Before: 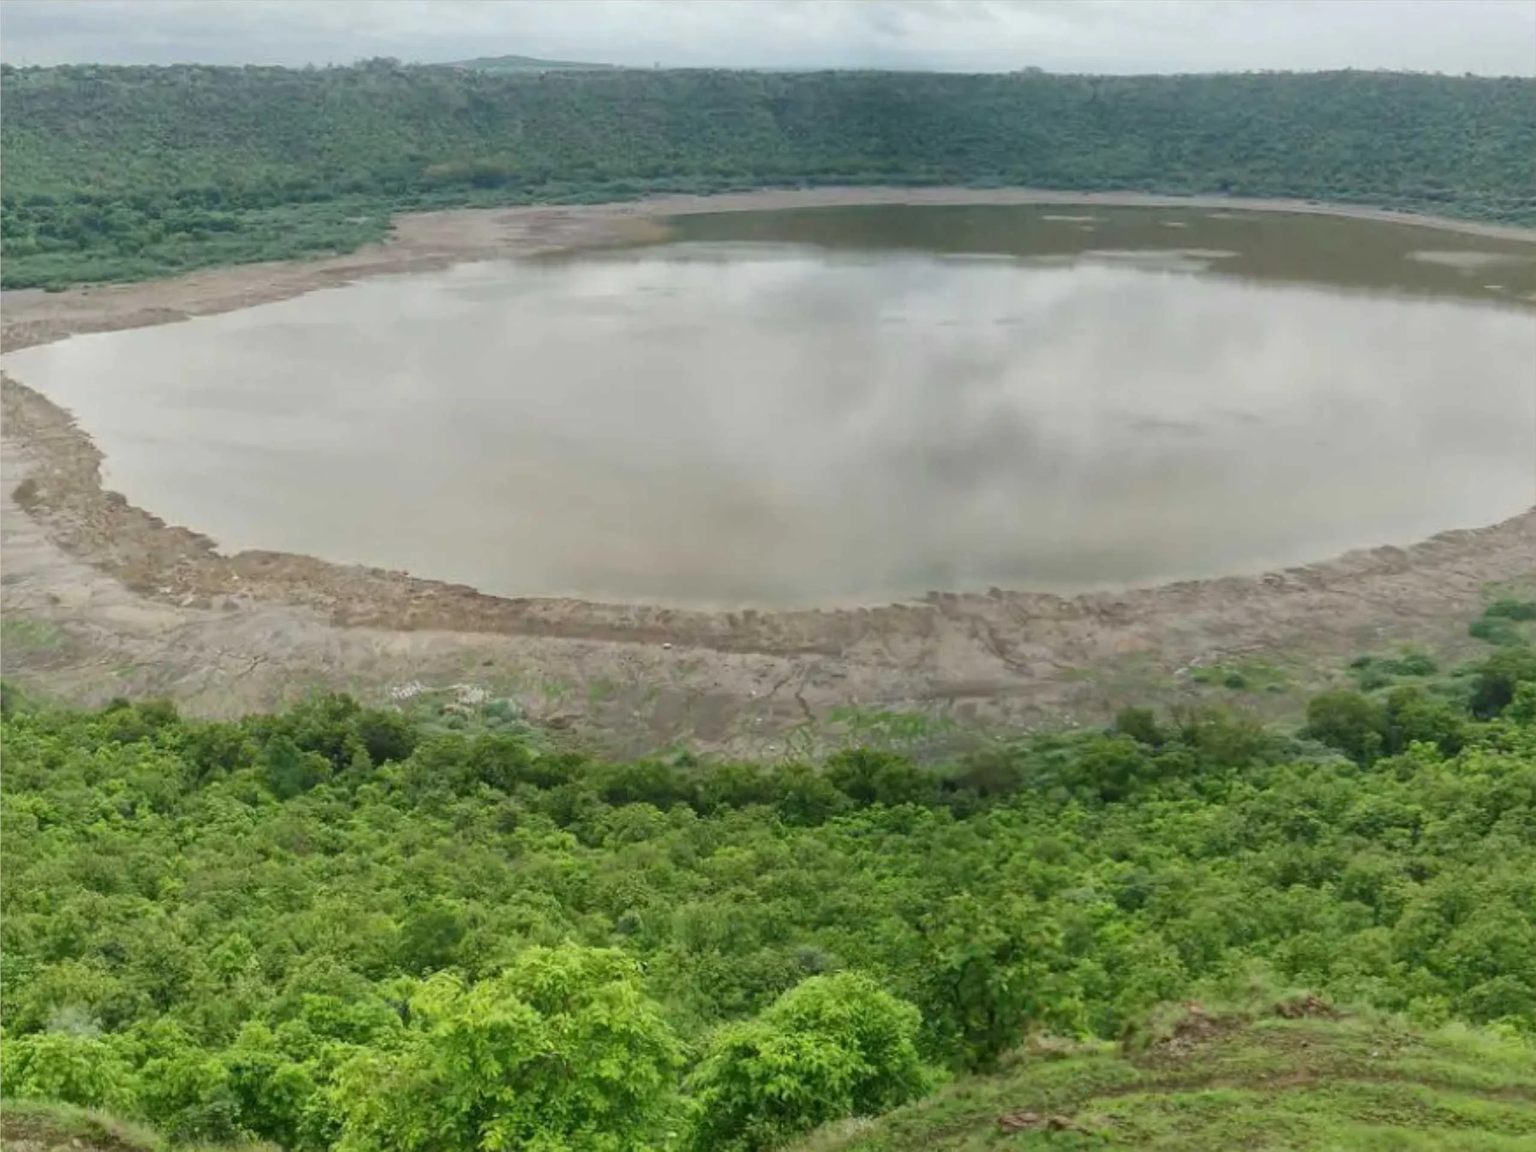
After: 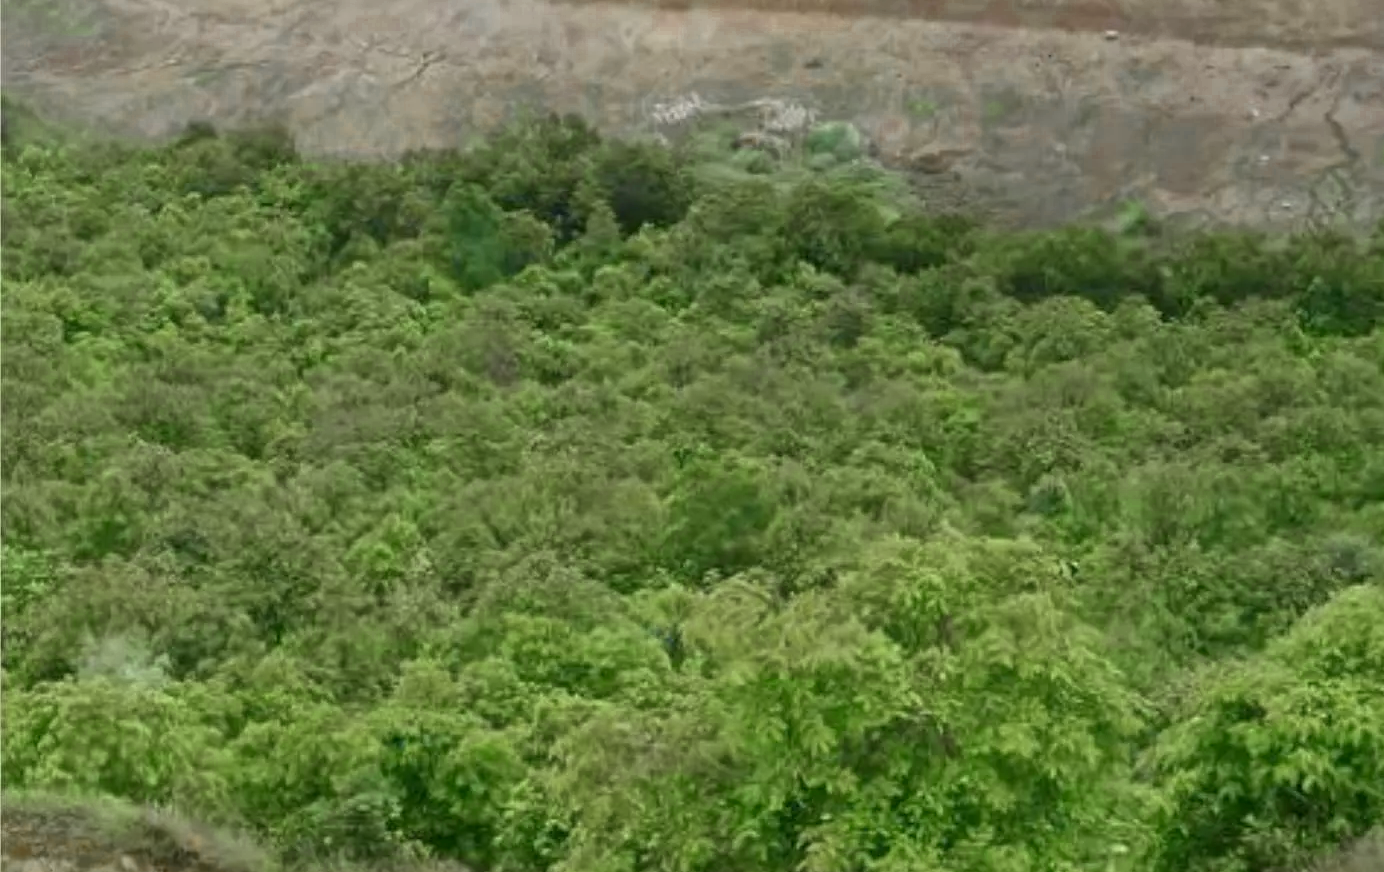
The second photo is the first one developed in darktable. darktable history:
crop and rotate: top 54.317%, right 45.914%, bottom 0.207%
color zones: curves: ch0 [(0.11, 0.396) (0.195, 0.36) (0.25, 0.5) (0.303, 0.412) (0.357, 0.544) (0.75, 0.5) (0.967, 0.328)]; ch1 [(0, 0.468) (0.112, 0.512) (0.202, 0.6) (0.25, 0.5) (0.307, 0.352) (0.357, 0.544) (0.75, 0.5) (0.963, 0.524)], mix 32.72%
